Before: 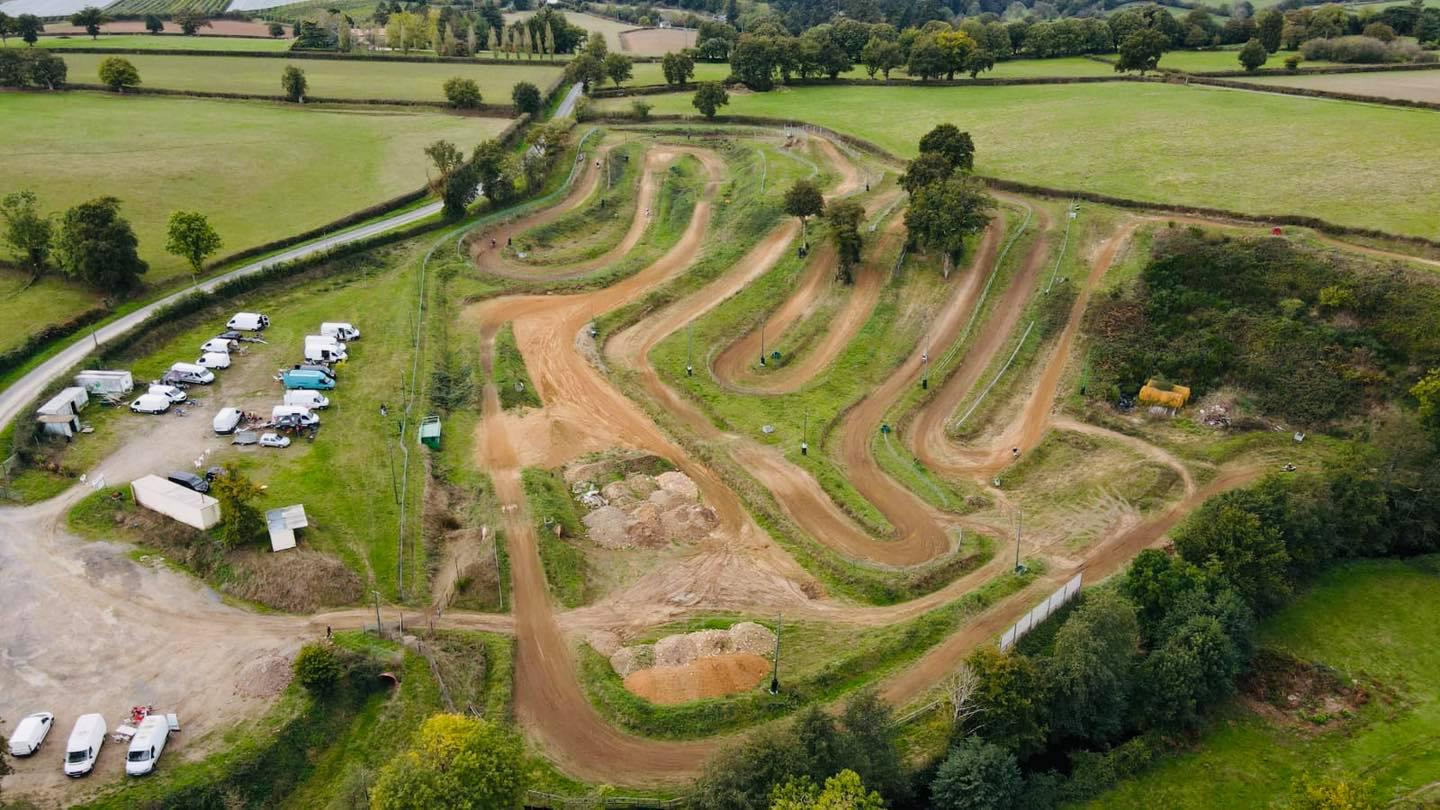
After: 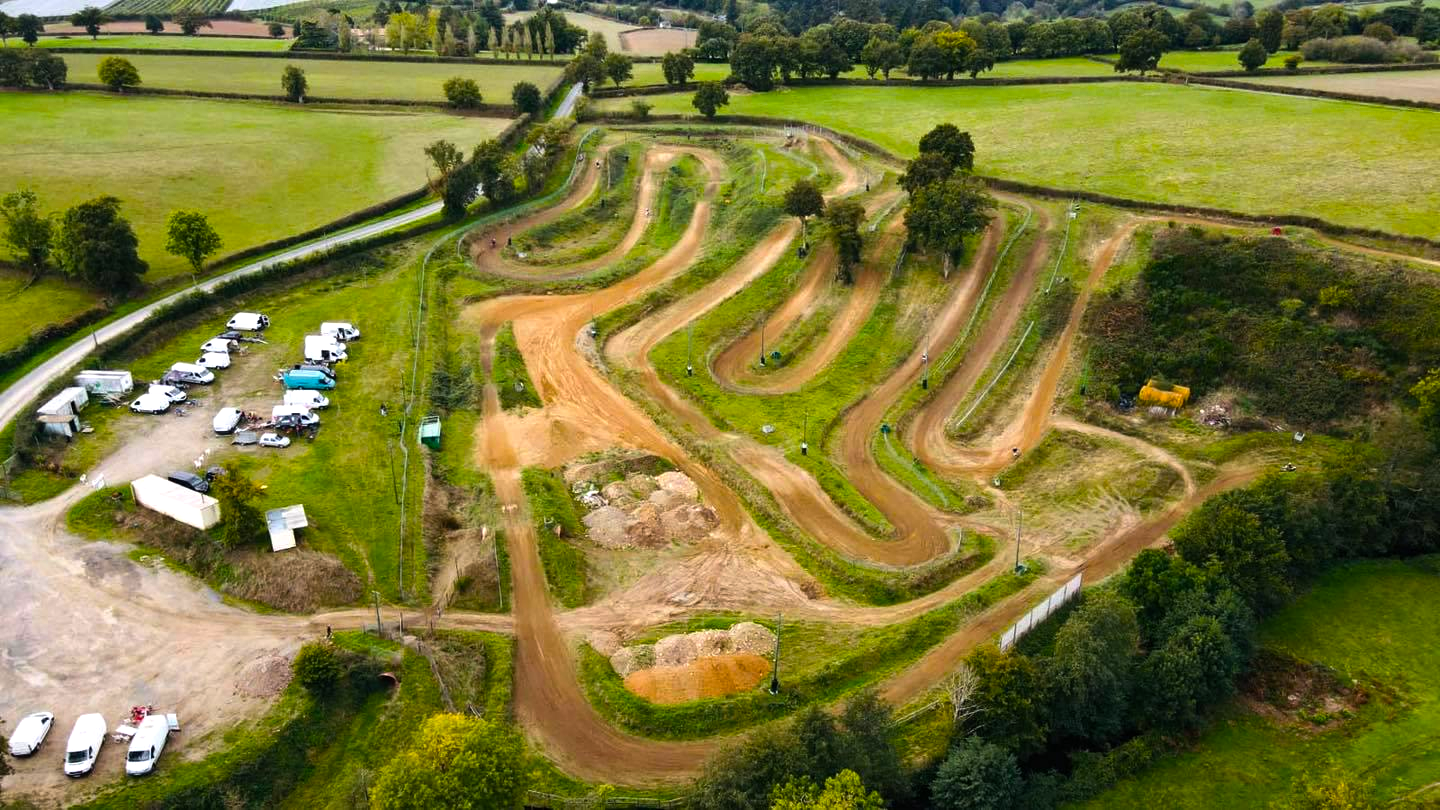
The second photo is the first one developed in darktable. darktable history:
color balance rgb: perceptual saturation grading › global saturation 25.297%, perceptual brilliance grading › global brilliance 15.175%, perceptual brilliance grading › shadows -35.61%, global vibrance 20%
